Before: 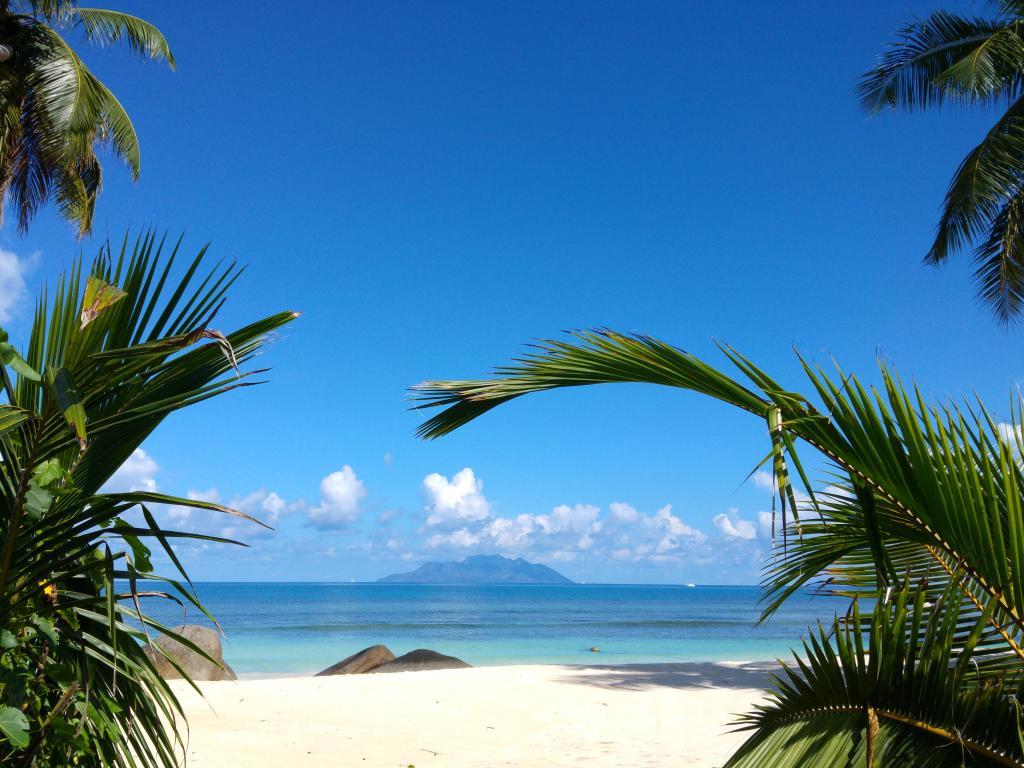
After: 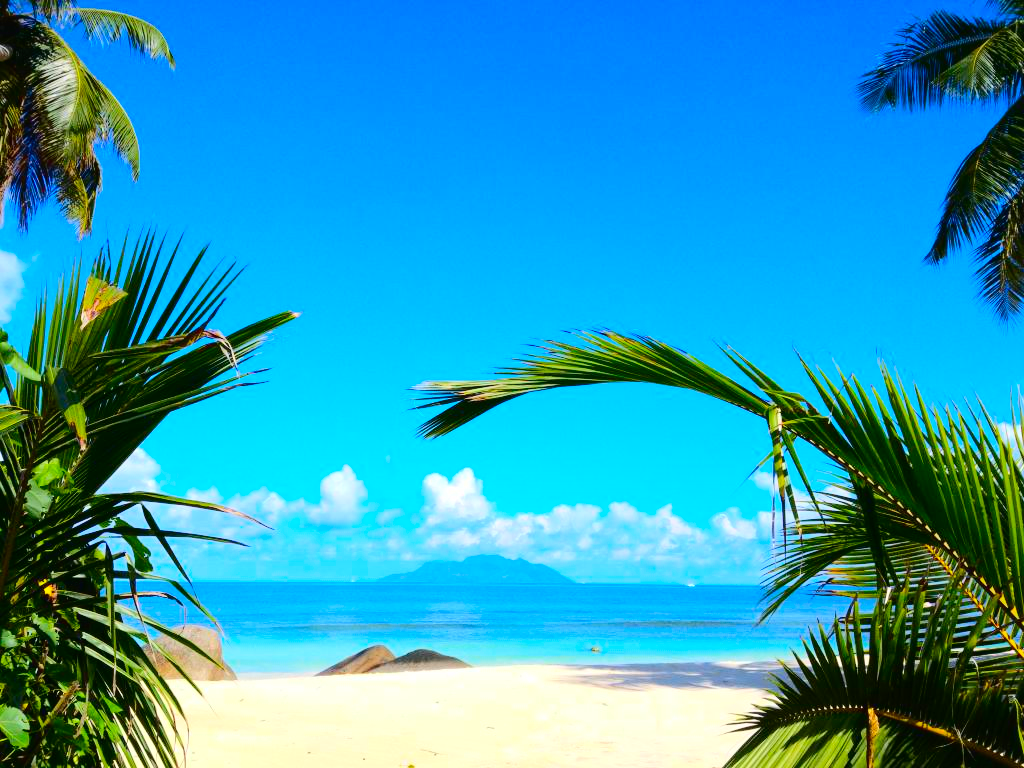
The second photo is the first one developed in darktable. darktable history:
tone curve: curves: ch0 [(0, 0) (0.003, 0.019) (0.011, 0.02) (0.025, 0.019) (0.044, 0.027) (0.069, 0.038) (0.1, 0.056) (0.136, 0.089) (0.177, 0.137) (0.224, 0.187) (0.277, 0.259) (0.335, 0.343) (0.399, 0.437) (0.468, 0.532) (0.543, 0.613) (0.623, 0.685) (0.709, 0.752) (0.801, 0.822) (0.898, 0.9) (1, 1)], color space Lab, independent channels, preserve colors none
contrast brightness saturation: contrast 0.197, brightness 0.191, saturation 0.802
